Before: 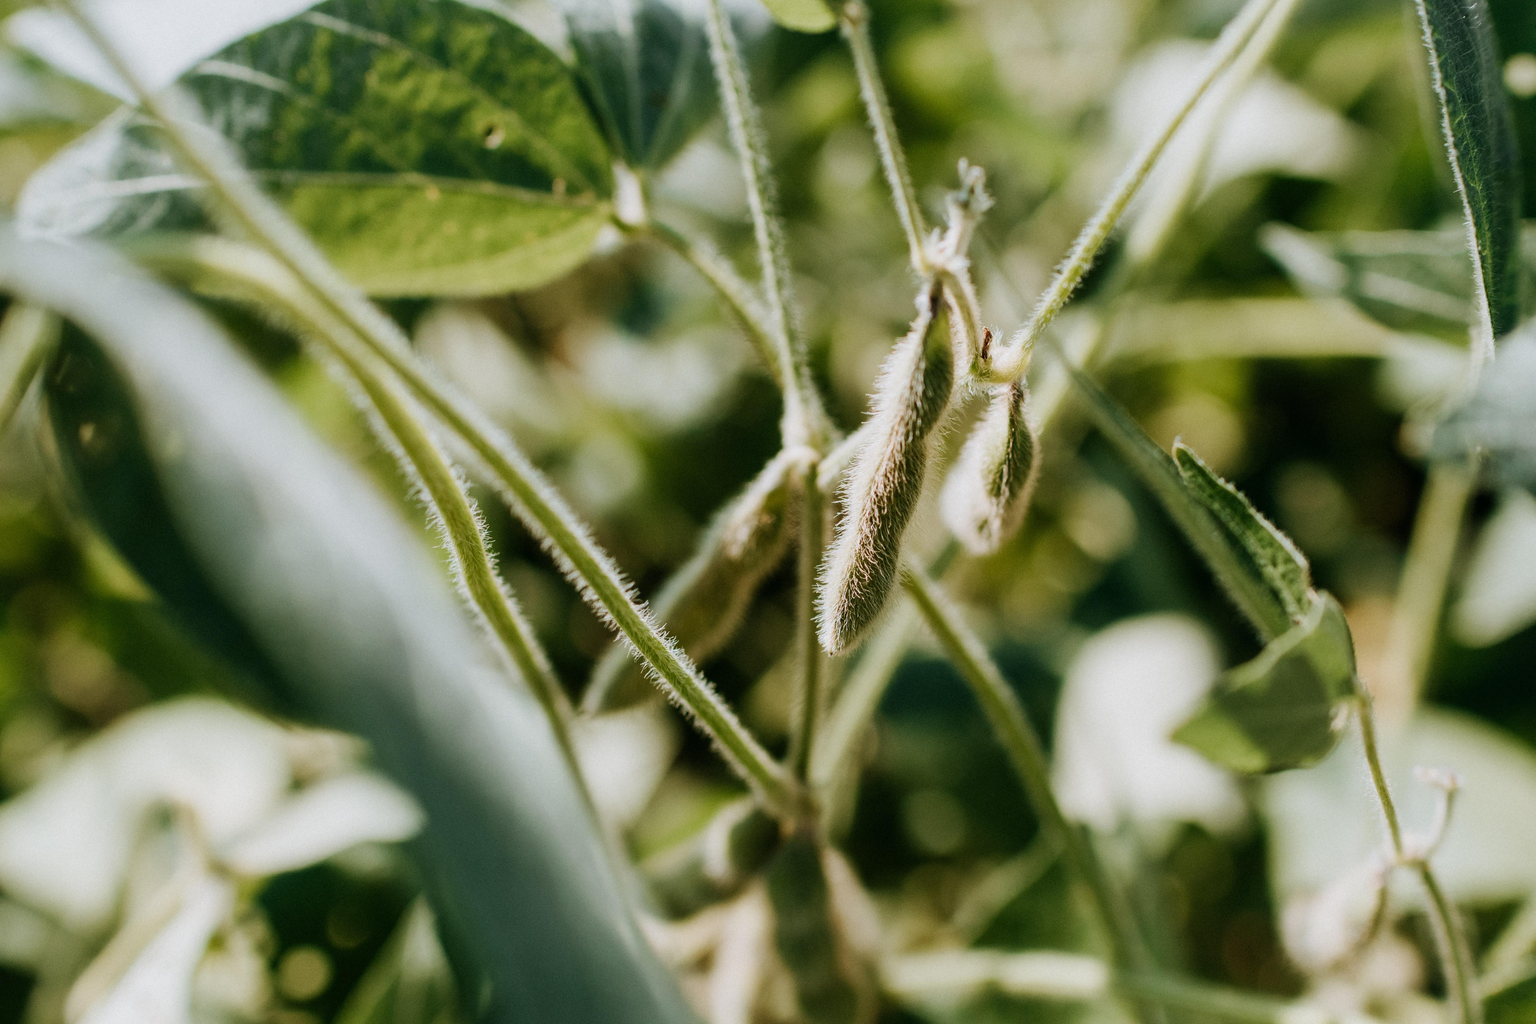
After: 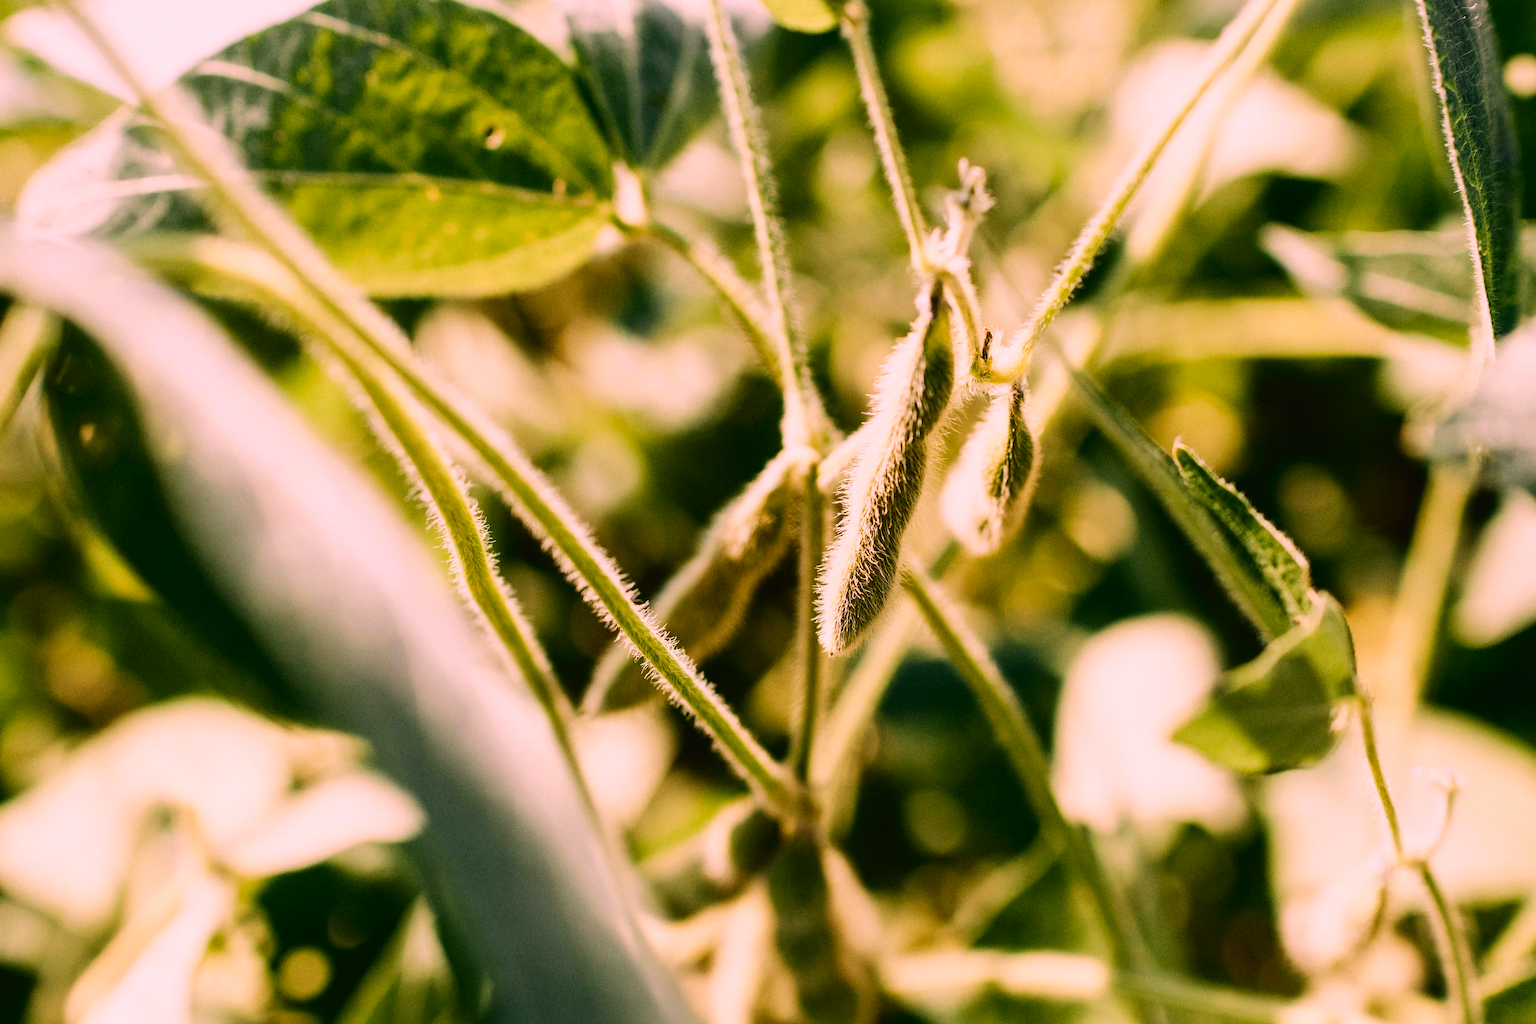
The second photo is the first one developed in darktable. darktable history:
exposure: compensate highlight preservation false
color correction: highlights a* 15, highlights b* 31.55
tone curve: curves: ch0 [(0, 0.023) (0.087, 0.065) (0.184, 0.168) (0.45, 0.54) (0.57, 0.683) (0.722, 0.825) (0.877, 0.948) (1, 1)]; ch1 [(0, 0) (0.388, 0.369) (0.45, 0.43) (0.505, 0.509) (0.534, 0.528) (0.657, 0.655) (1, 1)]; ch2 [(0, 0) (0.314, 0.223) (0.427, 0.405) (0.5, 0.5) (0.55, 0.566) (0.625, 0.657) (1, 1)], color space Lab, independent channels, preserve colors none
white balance: red 1.042, blue 1.17
local contrast: mode bilateral grid, contrast 20, coarseness 50, detail 102%, midtone range 0.2
